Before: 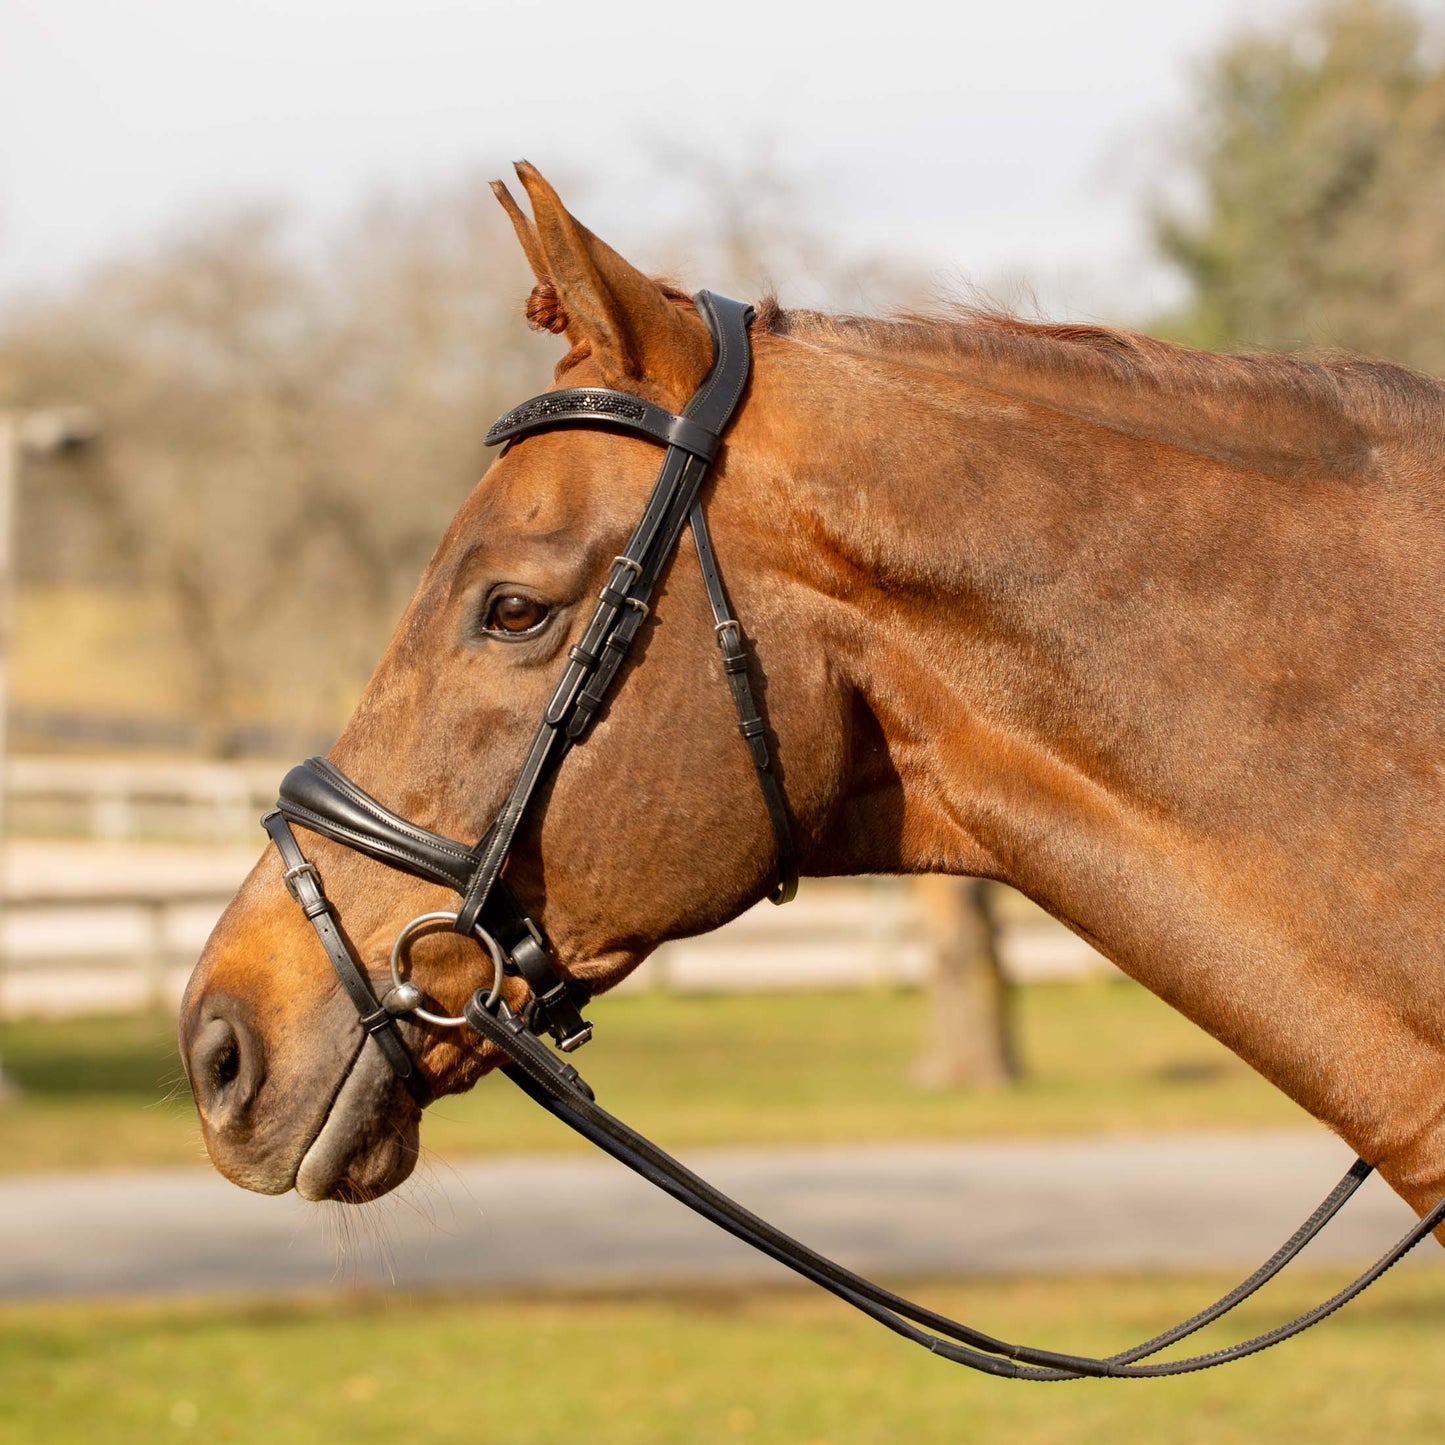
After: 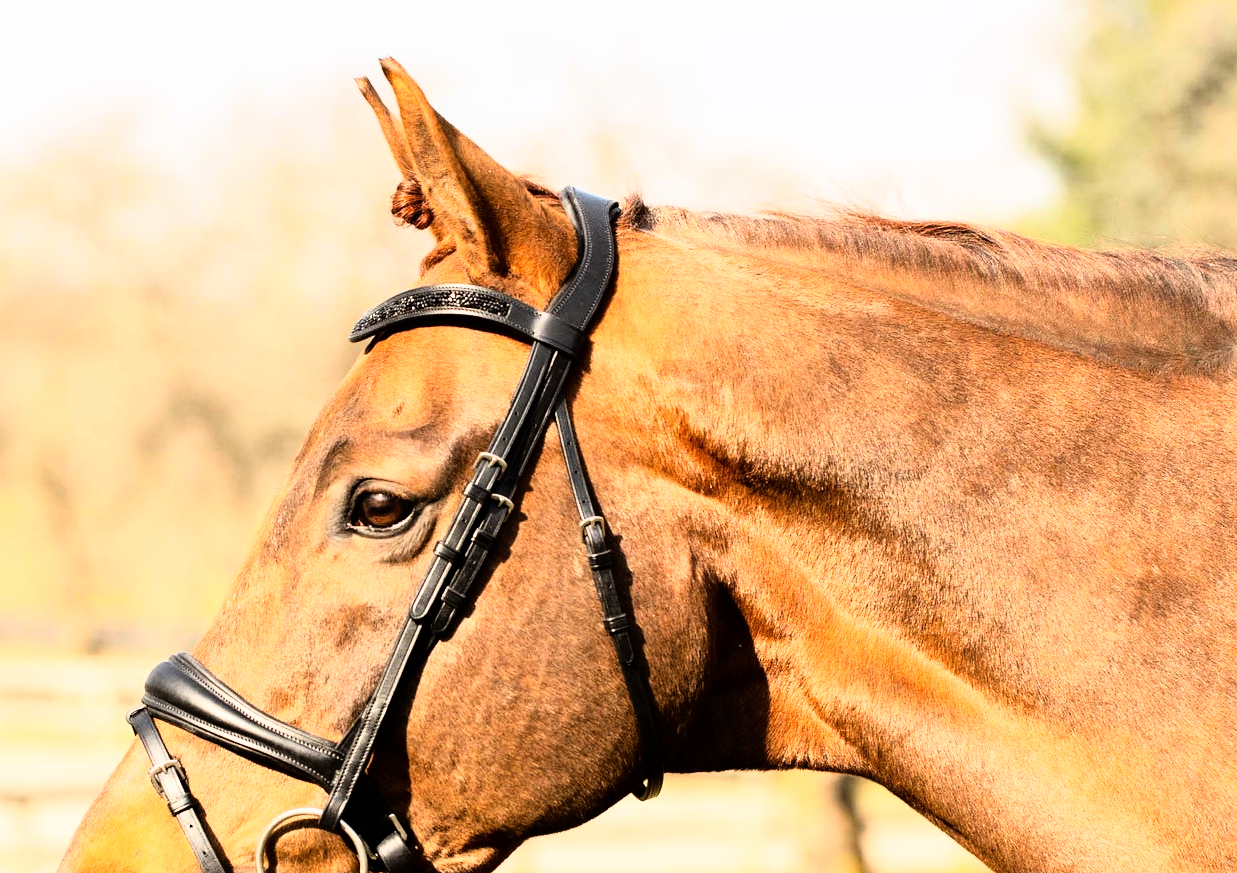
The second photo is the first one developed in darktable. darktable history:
rgb curve: curves: ch0 [(0, 0) (0.21, 0.15) (0.24, 0.21) (0.5, 0.75) (0.75, 0.96) (0.89, 0.99) (1, 1)]; ch1 [(0, 0.02) (0.21, 0.13) (0.25, 0.2) (0.5, 0.67) (0.75, 0.9) (0.89, 0.97) (1, 1)]; ch2 [(0, 0.02) (0.21, 0.13) (0.25, 0.2) (0.5, 0.67) (0.75, 0.9) (0.89, 0.97) (1, 1)], compensate middle gray true
crop and rotate: left 9.345%, top 7.22%, right 4.982%, bottom 32.331%
